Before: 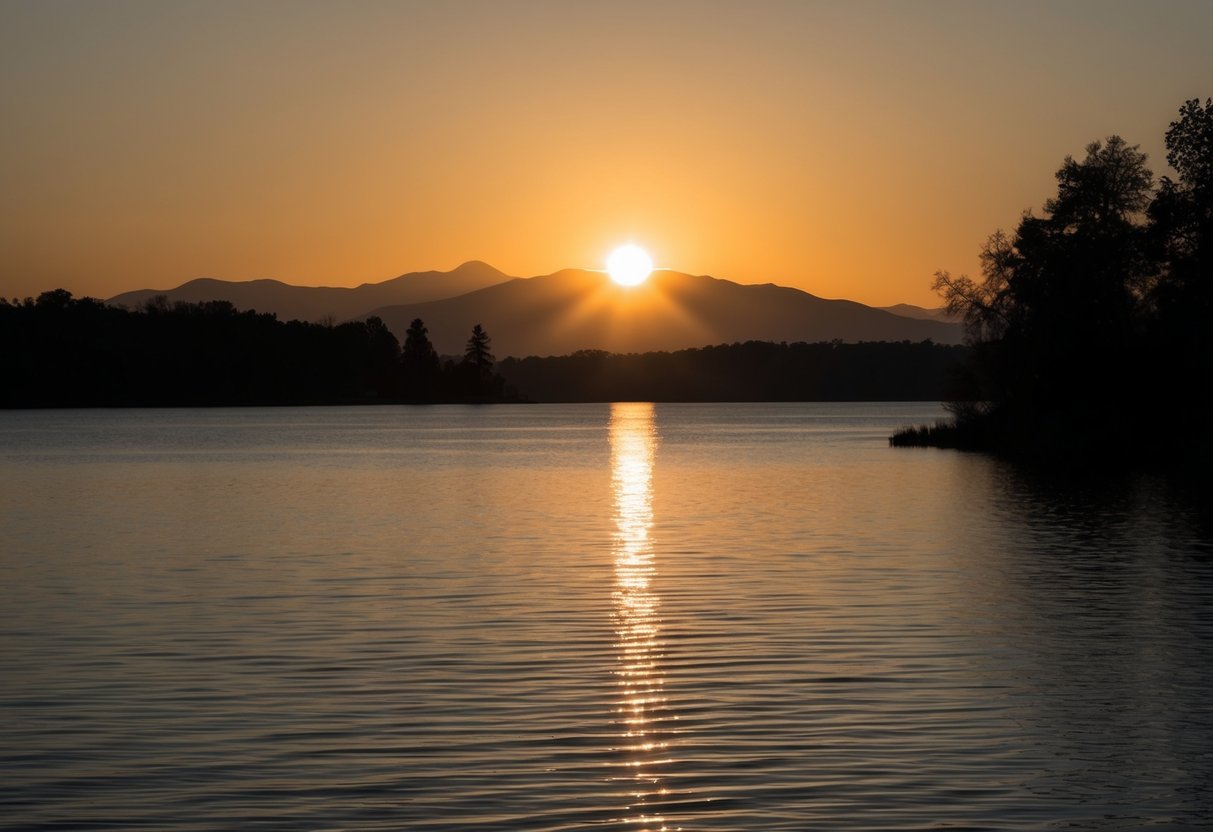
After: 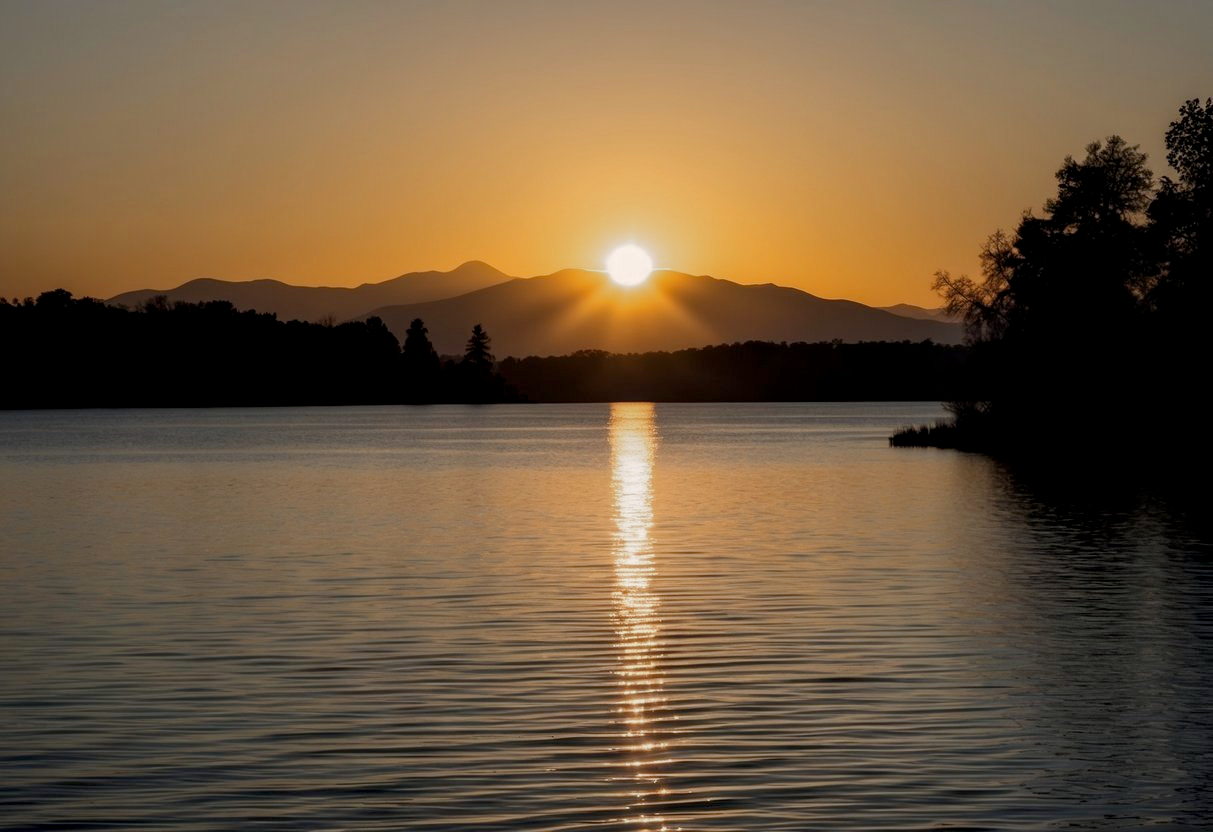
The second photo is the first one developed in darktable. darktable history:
filmic rgb: black relative exposure -16 EV, threshold -0.33 EV, transition 3.19 EV, structure ↔ texture 100%, target black luminance 0%, hardness 7.57, latitude 72.96%, contrast 0.908, highlights saturation mix 10%, shadows ↔ highlights balance -0.38%, add noise in highlights 0, preserve chrominance no, color science v4 (2020), iterations of high-quality reconstruction 10, enable highlight reconstruction true
local contrast: on, module defaults
white balance: red 0.98, blue 1.034
